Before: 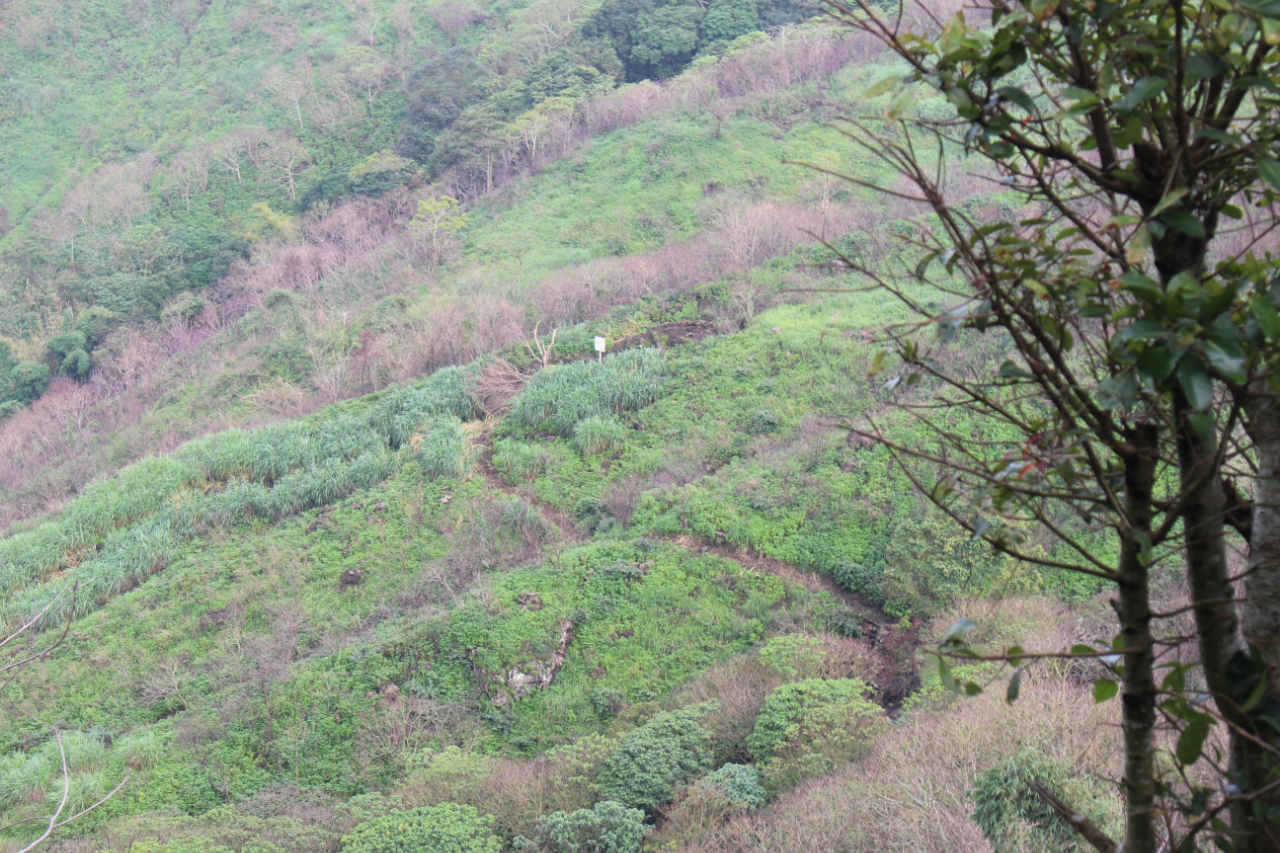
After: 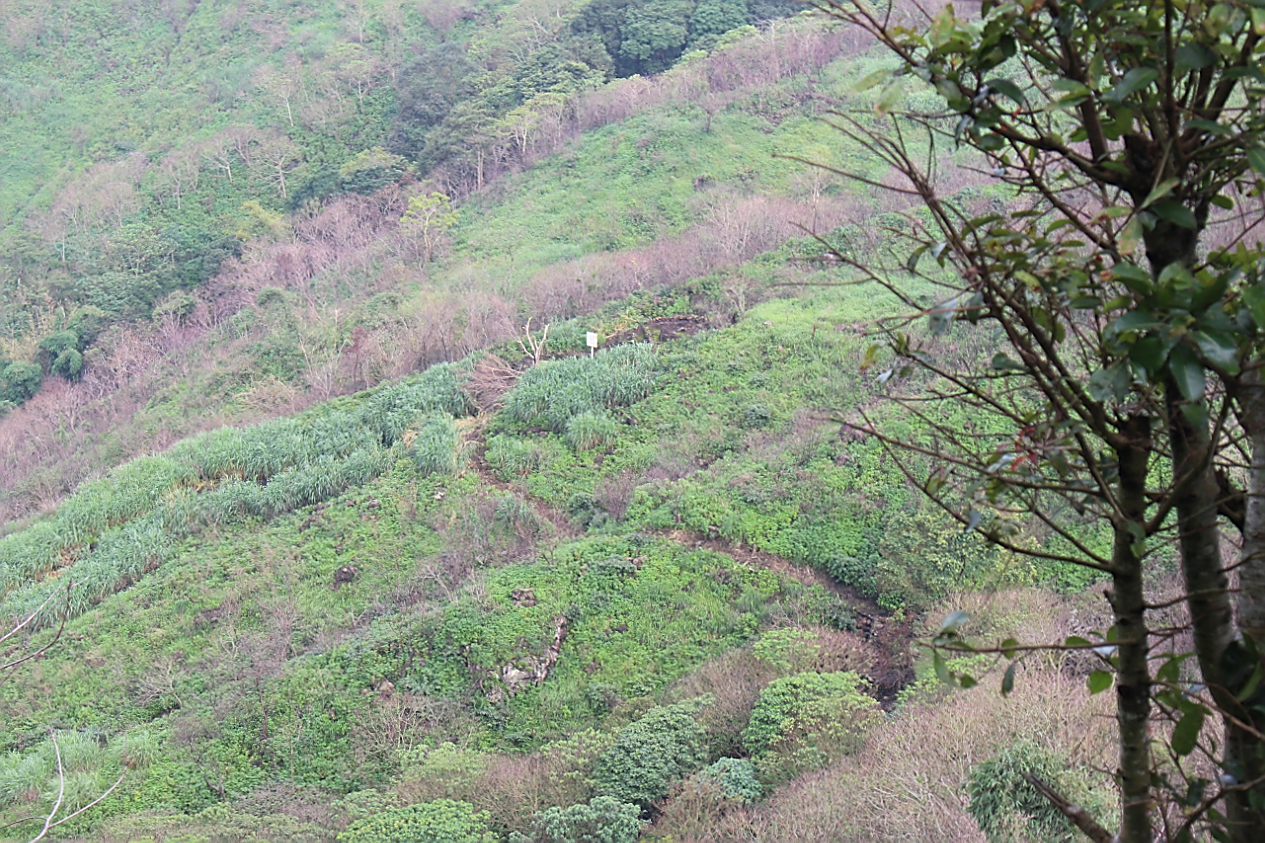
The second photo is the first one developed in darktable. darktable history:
rotate and perspective: rotation -0.45°, automatic cropping original format, crop left 0.008, crop right 0.992, crop top 0.012, crop bottom 0.988
sharpen: radius 1.4, amount 1.25, threshold 0.7
